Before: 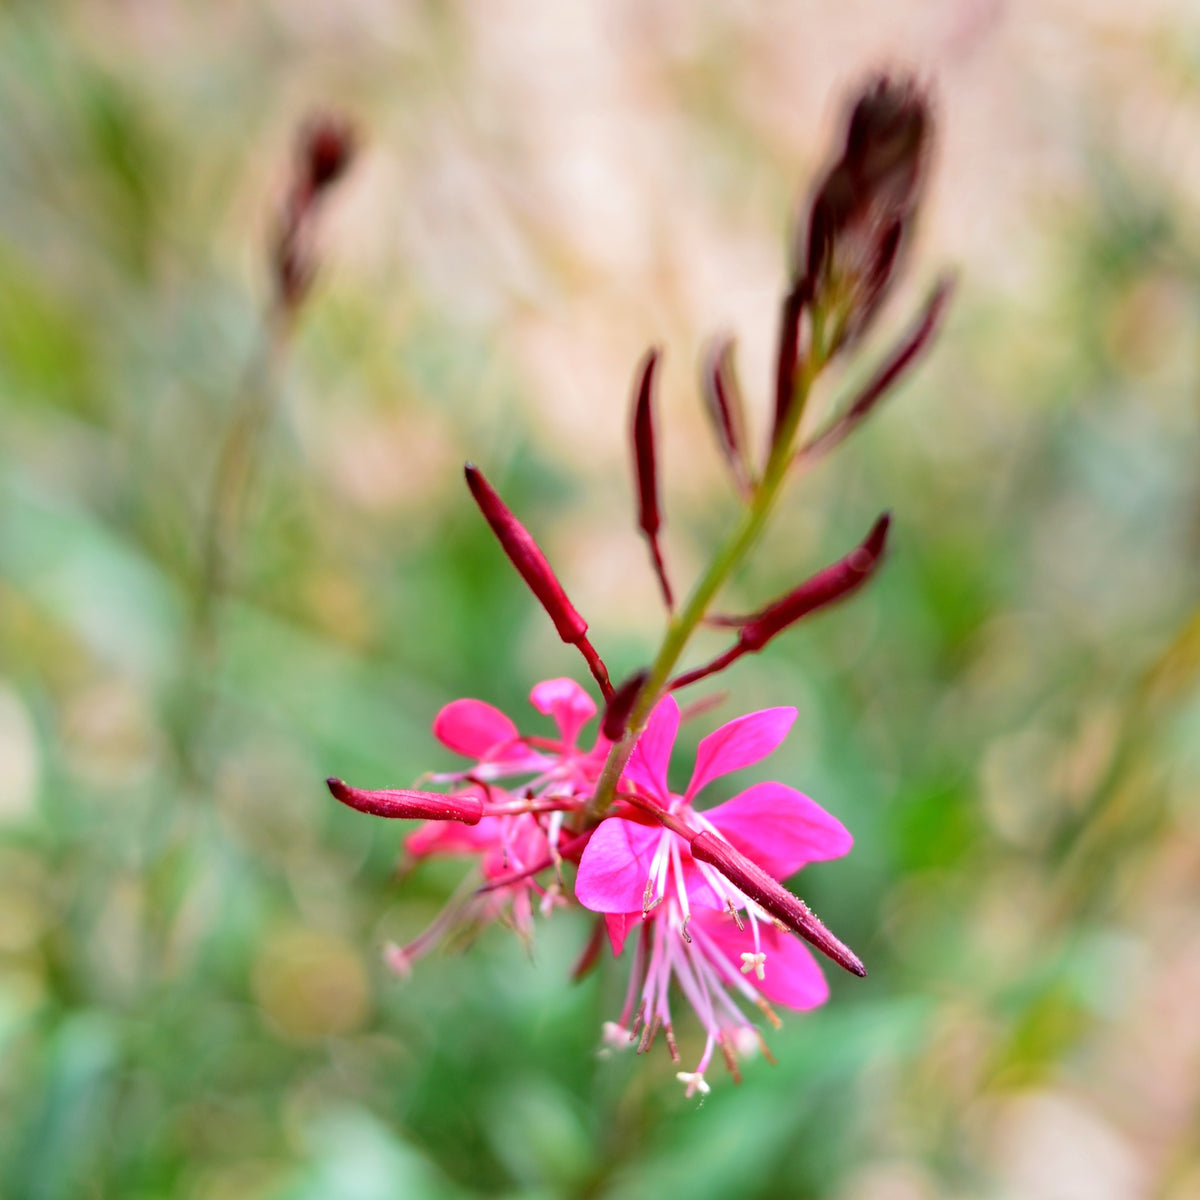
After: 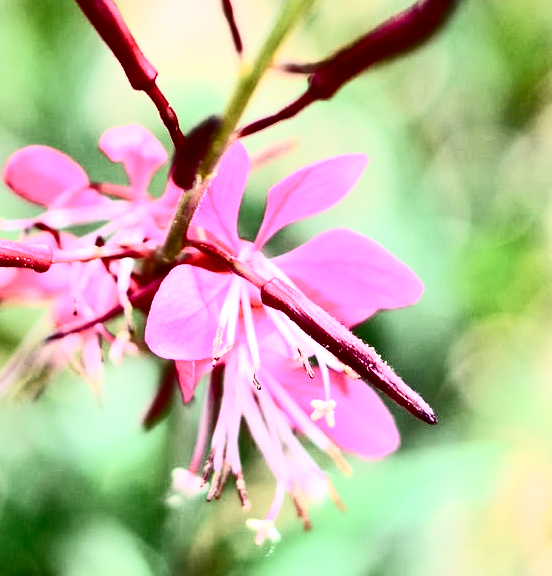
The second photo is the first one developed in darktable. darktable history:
contrast brightness saturation: contrast 0.943, brightness 0.195
crop: left 35.899%, top 46.148%, right 18.072%, bottom 5.83%
